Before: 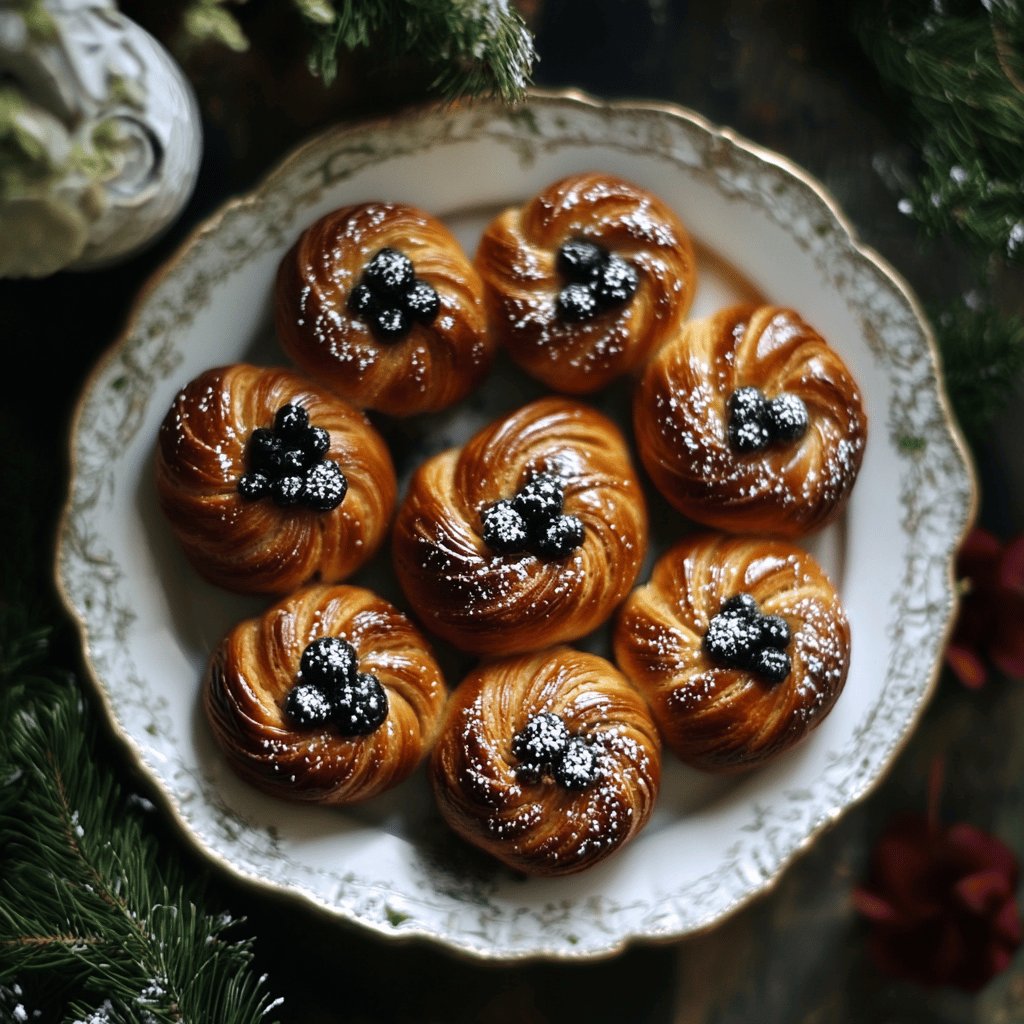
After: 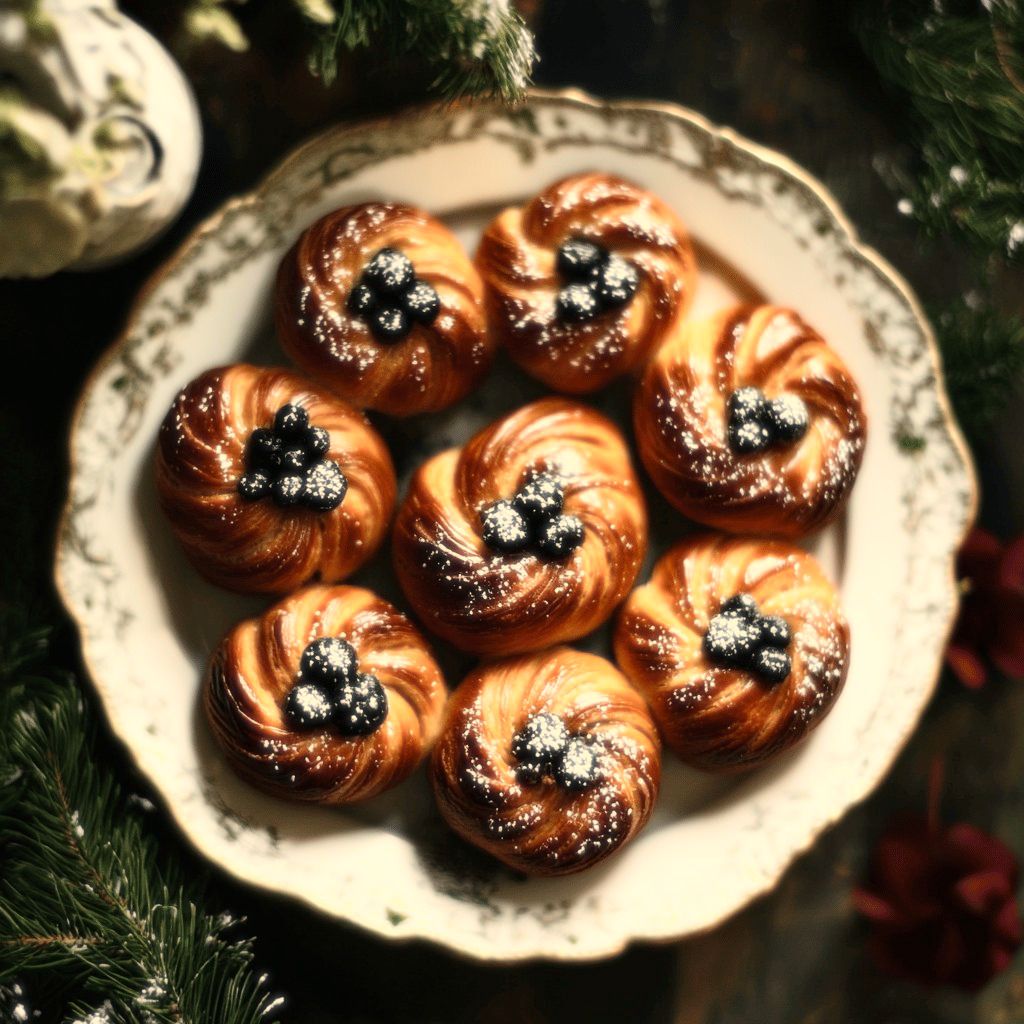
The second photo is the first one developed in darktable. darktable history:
white balance: red 1.138, green 0.996, blue 0.812
bloom: size 0%, threshold 54.82%, strength 8.31%
